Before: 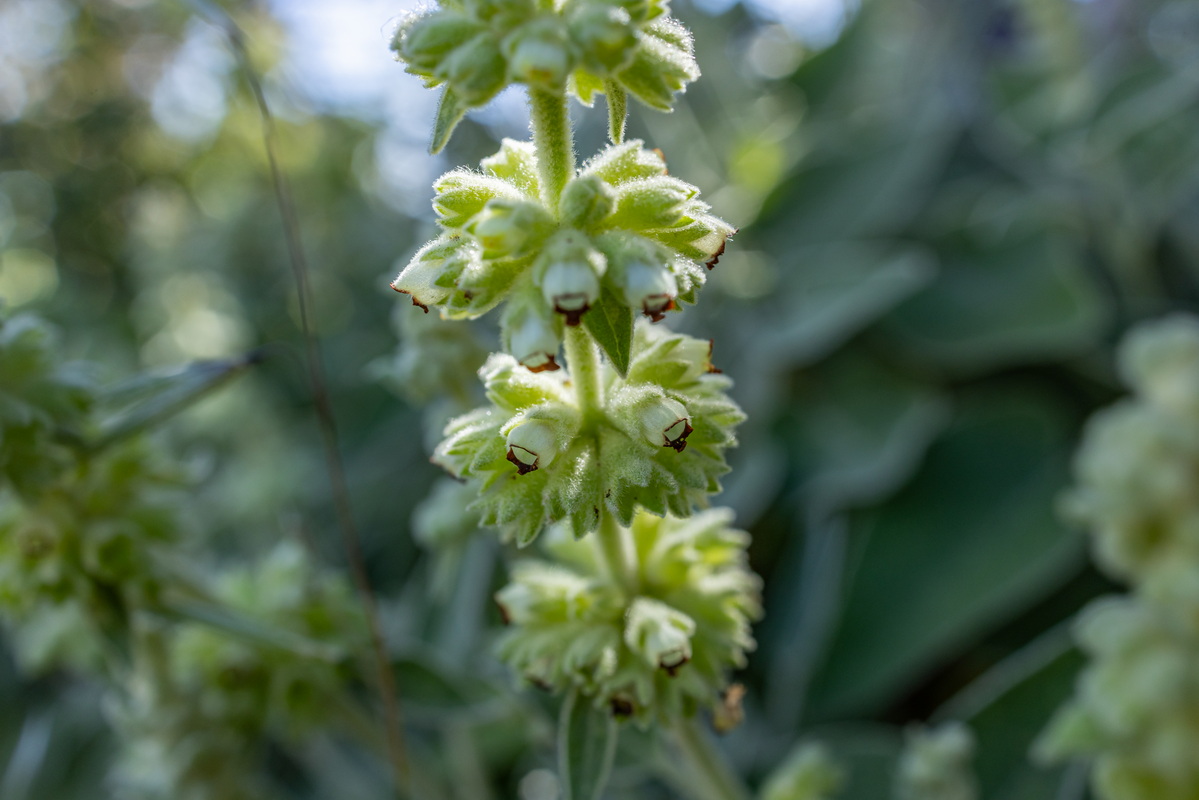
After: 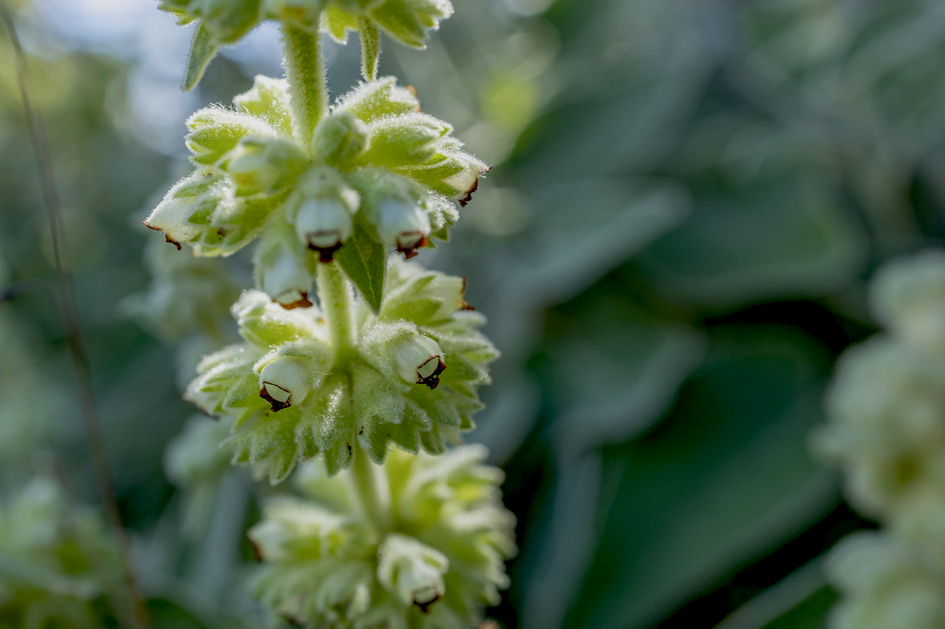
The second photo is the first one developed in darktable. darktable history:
exposure: black level correction 0.009, compensate highlight preservation false
crop and rotate: left 20.74%, top 7.912%, right 0.375%, bottom 13.378%
color balance: contrast -15%
